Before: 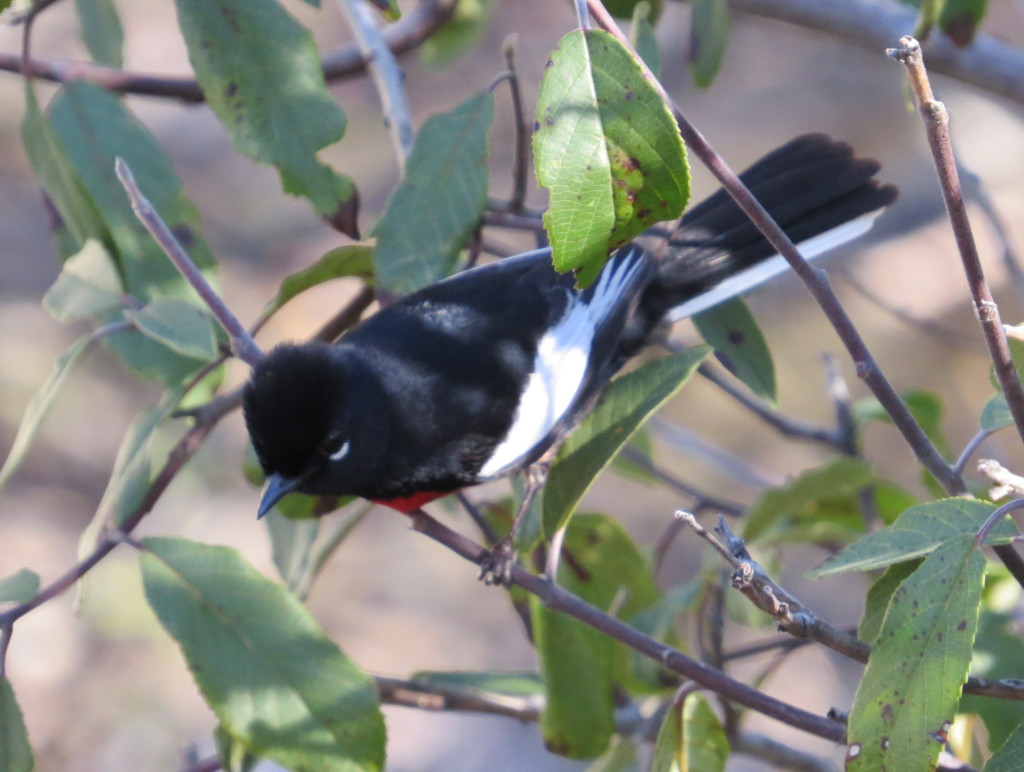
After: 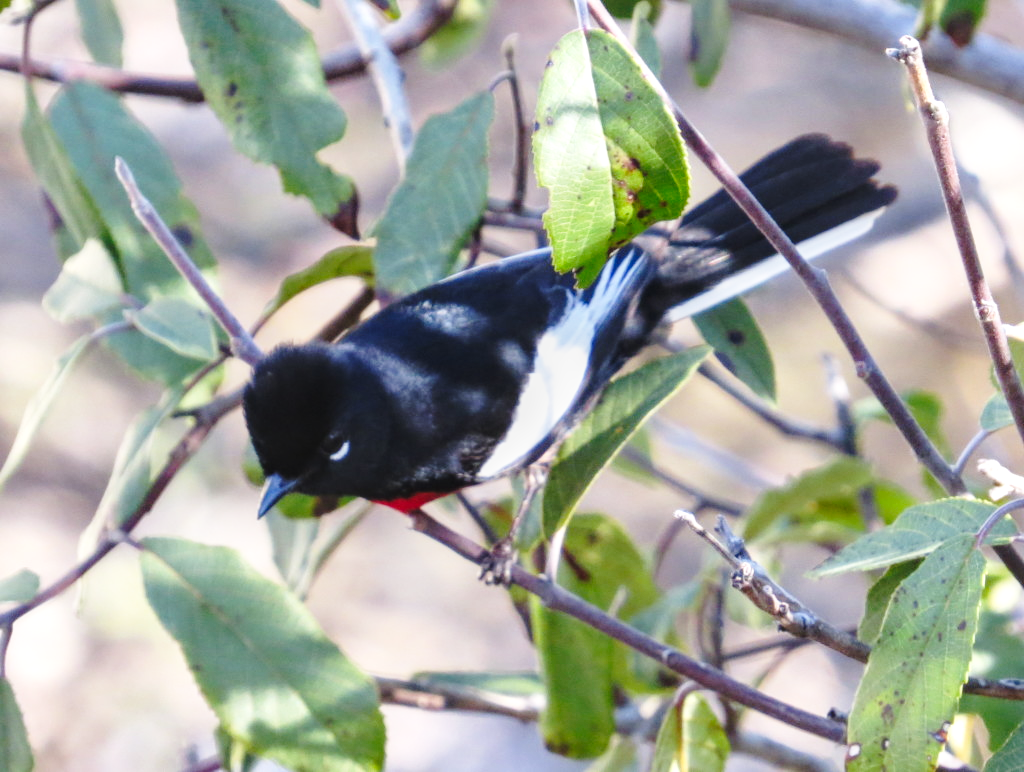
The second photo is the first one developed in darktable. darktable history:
base curve: curves: ch0 [(0, 0) (0.036, 0.037) (0.121, 0.228) (0.46, 0.76) (0.859, 0.983) (1, 1)], preserve colors none
local contrast: on, module defaults
